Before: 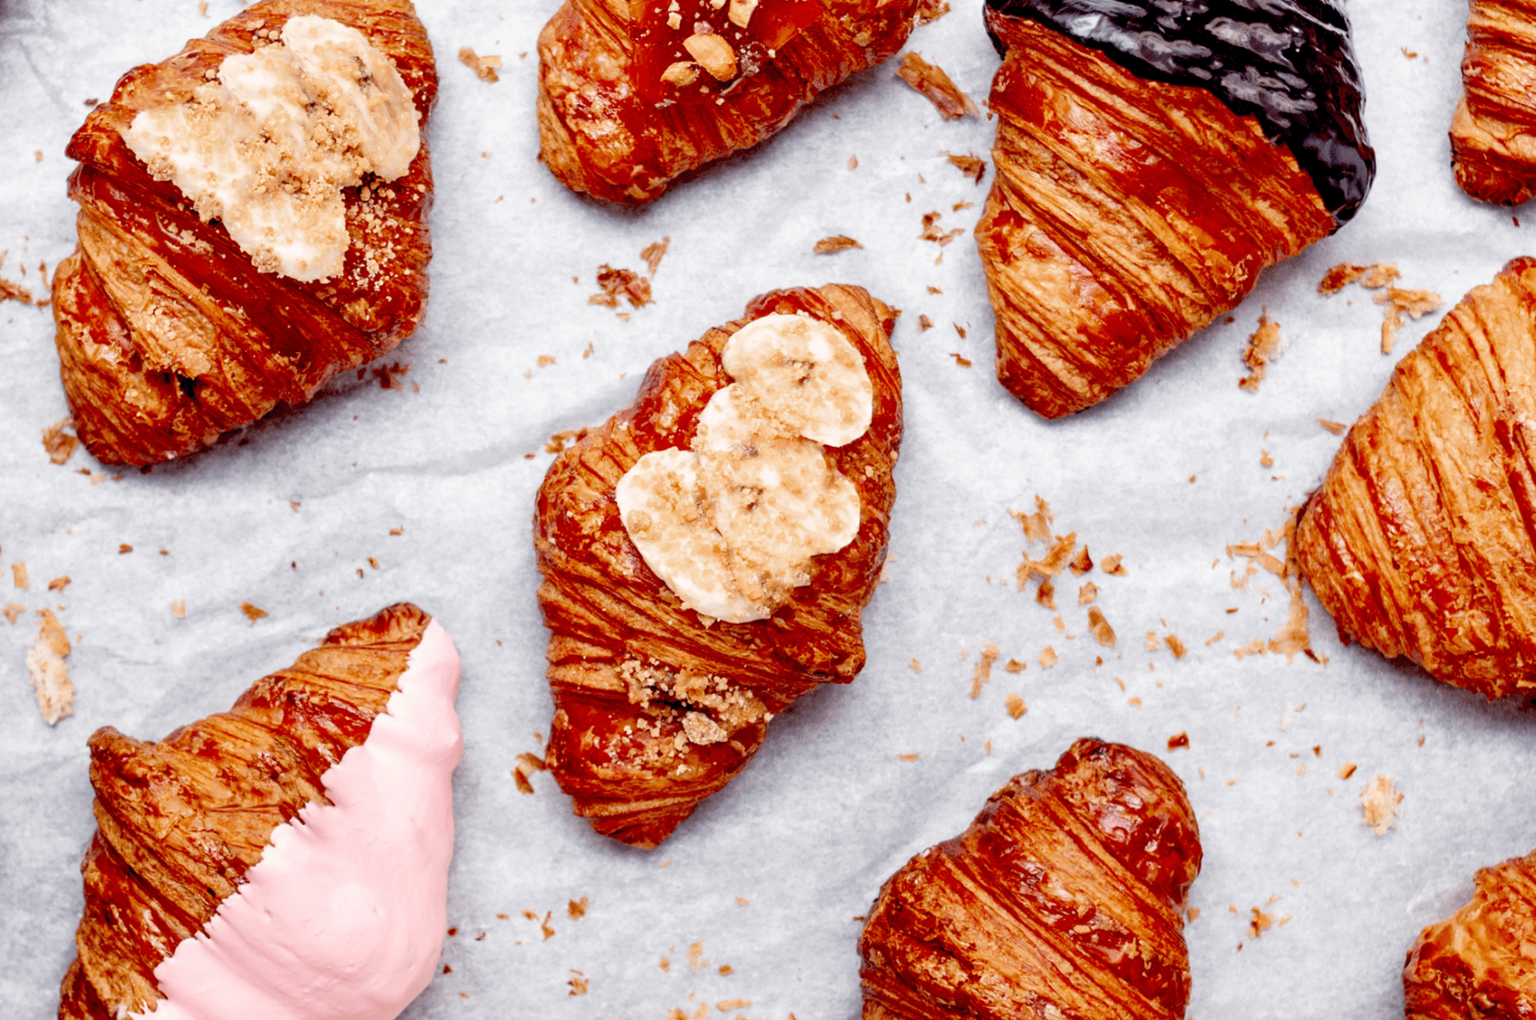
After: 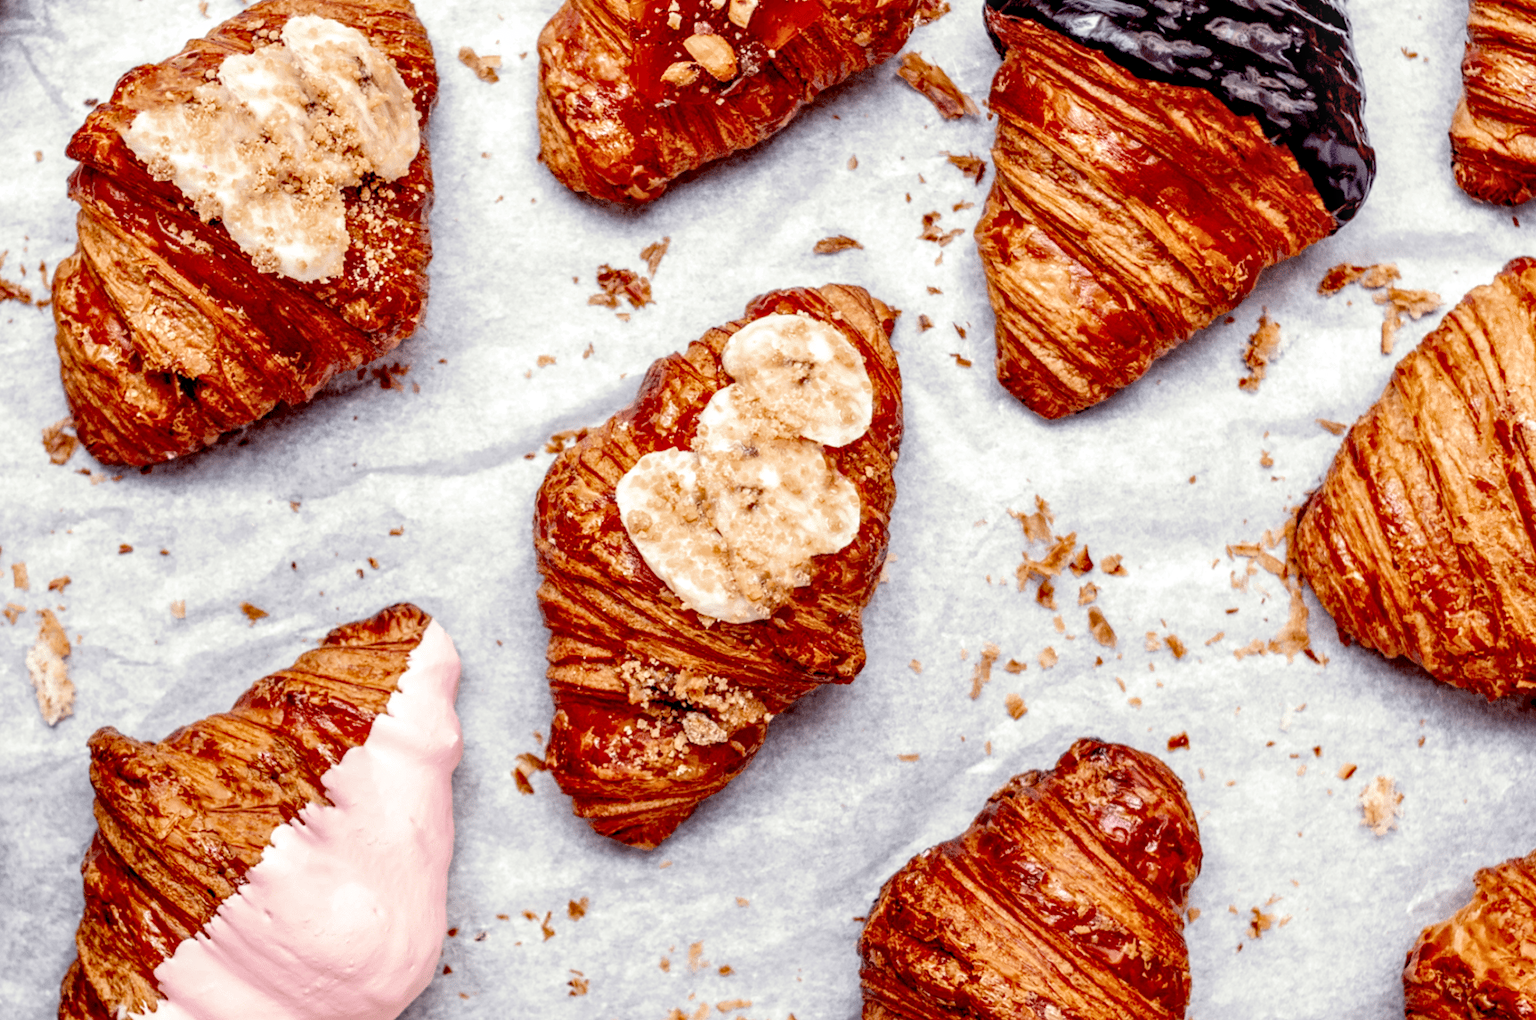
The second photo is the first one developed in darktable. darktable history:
local contrast: highlights 61%, detail 143%, midtone range 0.428
split-toning: shadows › saturation 0.61, highlights › saturation 0.58, balance -28.74, compress 87.36%
